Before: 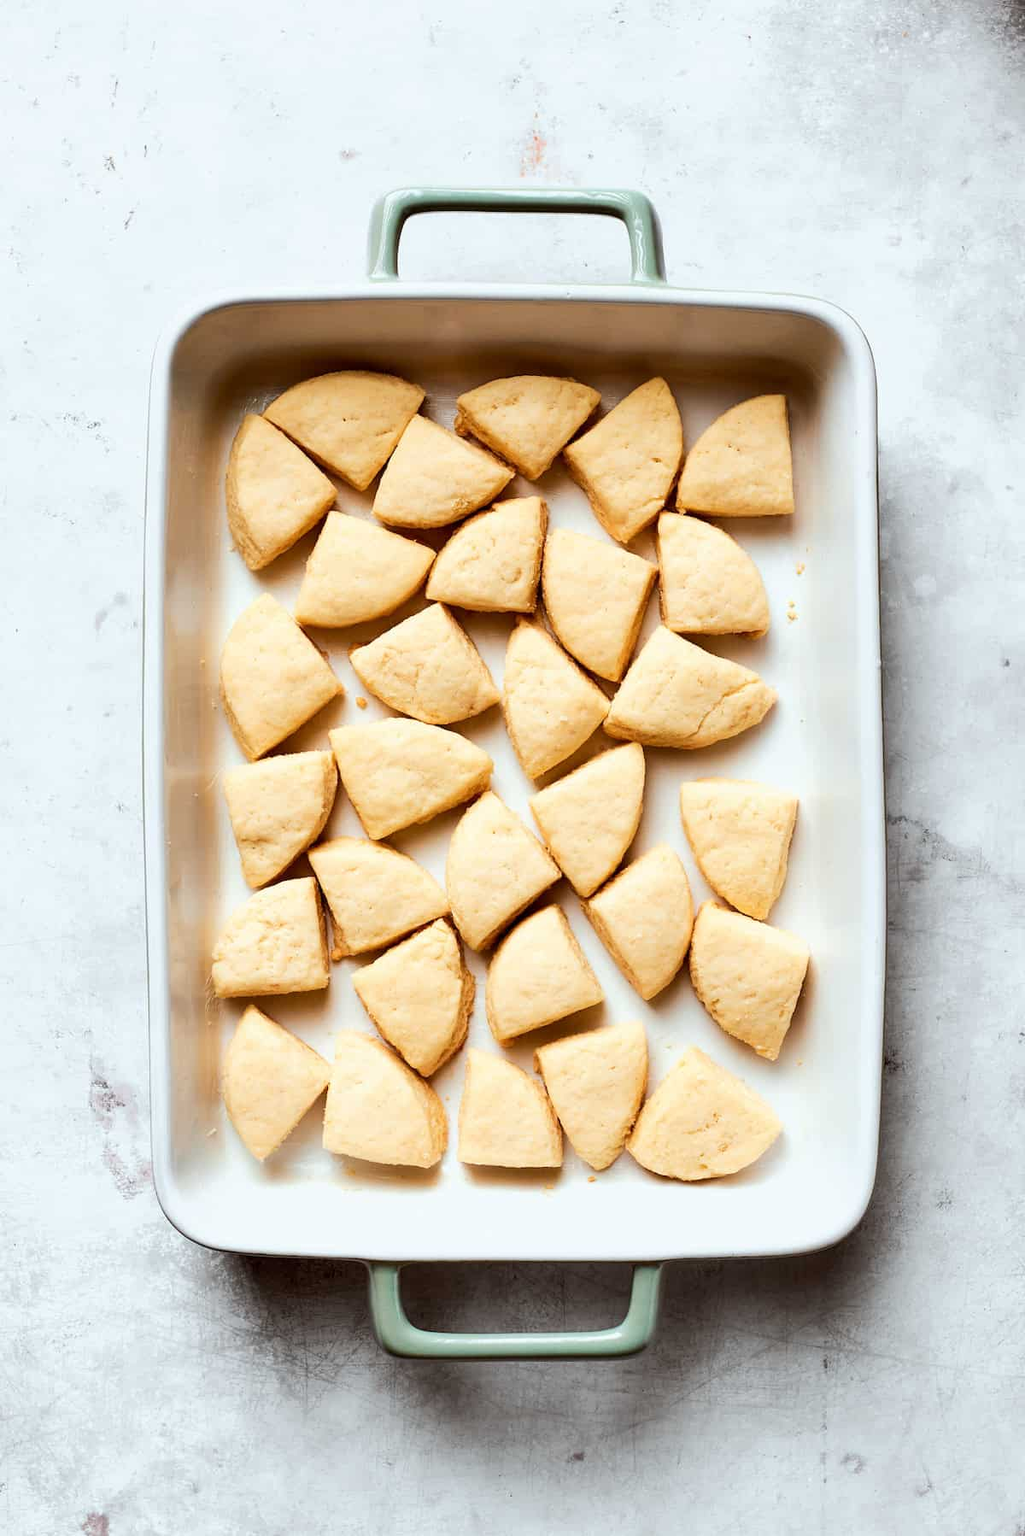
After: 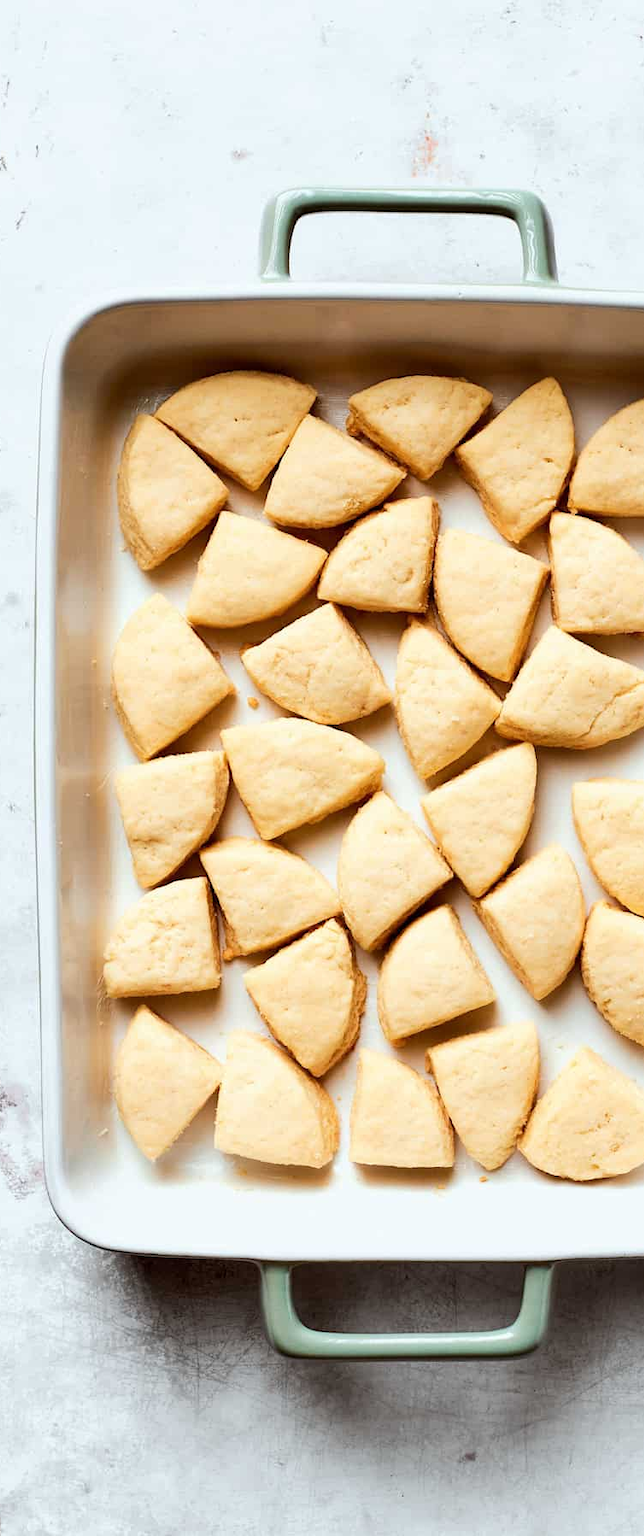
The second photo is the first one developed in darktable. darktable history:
crop: left 10.639%, right 26.389%
